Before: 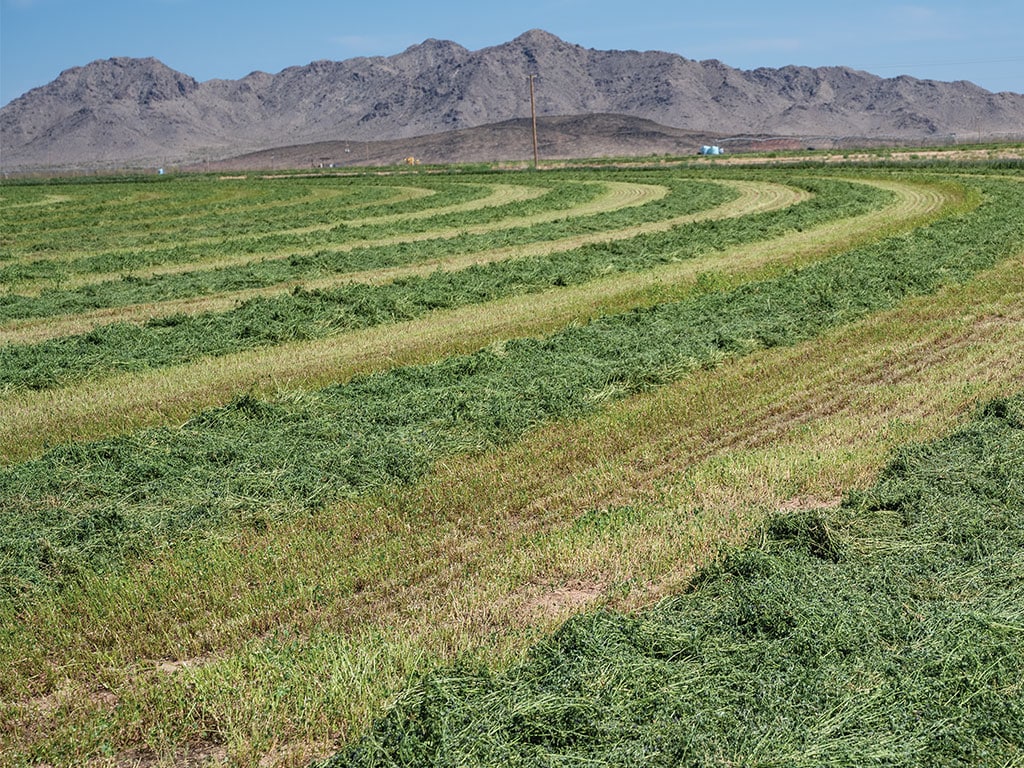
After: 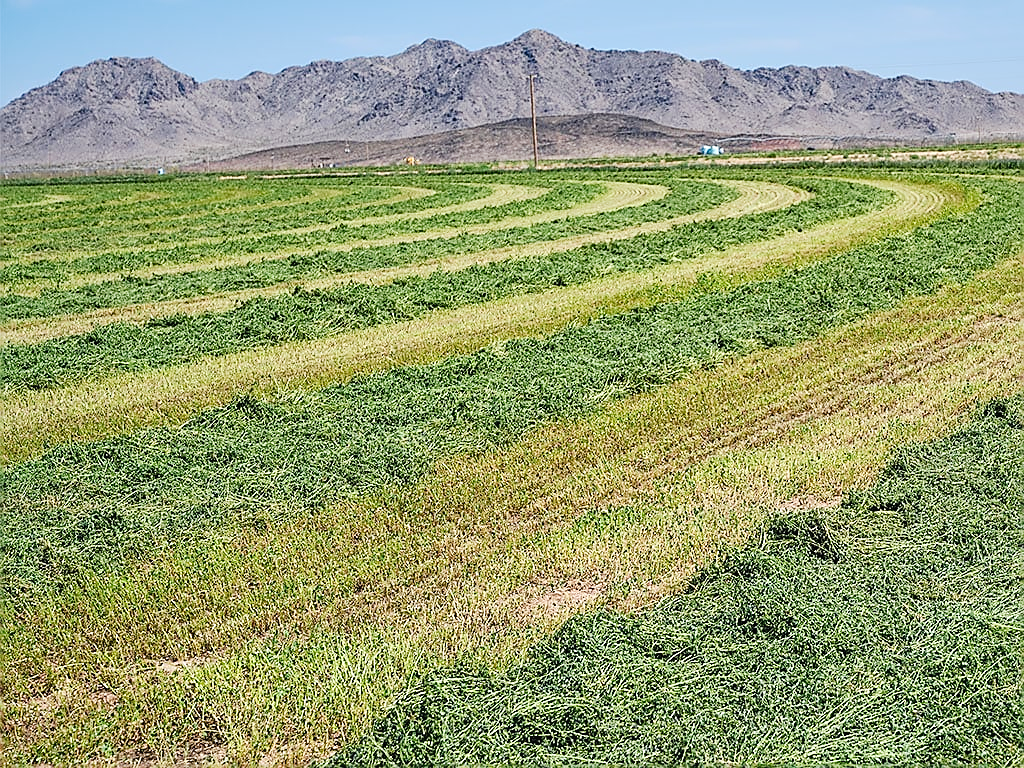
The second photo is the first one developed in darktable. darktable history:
local contrast: mode bilateral grid, contrast 20, coarseness 49, detail 119%, midtone range 0.2
sharpen: radius 1.358, amount 1.25, threshold 0.624
tone curve: curves: ch0 [(0, 0.018) (0.061, 0.041) (0.205, 0.191) (0.289, 0.292) (0.39, 0.424) (0.493, 0.551) (0.666, 0.743) (0.795, 0.841) (1, 0.998)]; ch1 [(0, 0) (0.385, 0.343) (0.439, 0.415) (0.494, 0.498) (0.501, 0.501) (0.51, 0.509) (0.548, 0.563) (0.586, 0.61) (0.684, 0.658) (0.783, 0.804) (1, 1)]; ch2 [(0, 0) (0.304, 0.31) (0.403, 0.399) (0.441, 0.428) (0.47, 0.469) (0.498, 0.496) (0.524, 0.538) (0.566, 0.579) (0.648, 0.665) (0.697, 0.699) (1, 1)], preserve colors none
contrast brightness saturation: contrast 0.072, brightness 0.079, saturation 0.176
